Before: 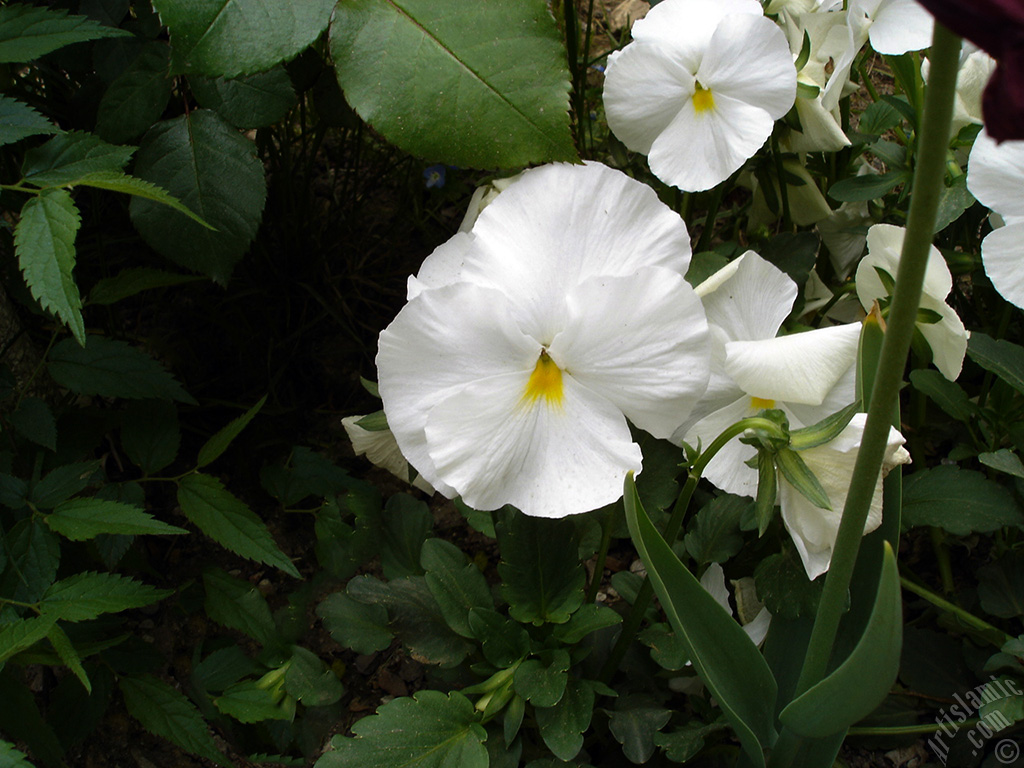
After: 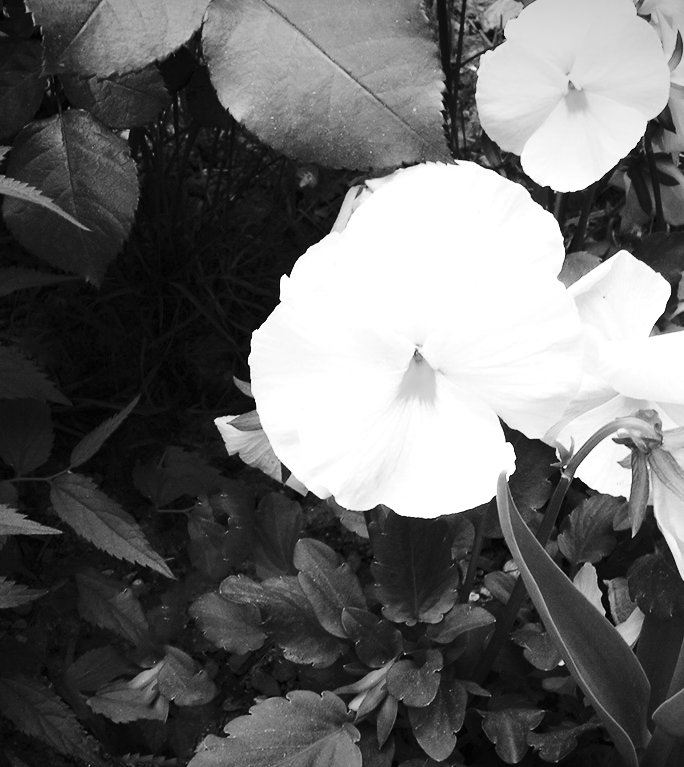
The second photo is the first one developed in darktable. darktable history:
color zones: curves: ch0 [(0, 0.613) (0.01, 0.613) (0.245, 0.448) (0.498, 0.529) (0.642, 0.665) (0.879, 0.777) (0.99, 0.613)]; ch1 [(0, 0) (0.143, 0) (0.286, 0) (0.429, 0) (0.571, 0) (0.714, 0) (0.857, 0)]
crop and rotate: left 12.428%, right 20.762%
exposure: black level correction 0, exposure 0.697 EV, compensate exposure bias true, compensate highlight preservation false
color correction: highlights a* 4.47, highlights b* 4.91, shadows a* -6.95, shadows b* 4.88
vignetting: fall-off start 99.09%, fall-off radius 100.84%, width/height ratio 1.425, unbound false
base curve: curves: ch0 [(0, 0) (0.028, 0.03) (0.121, 0.232) (0.46, 0.748) (0.859, 0.968) (1, 1)], preserve colors none
contrast brightness saturation: contrast 0.2, brightness 0.163, saturation 0.217
